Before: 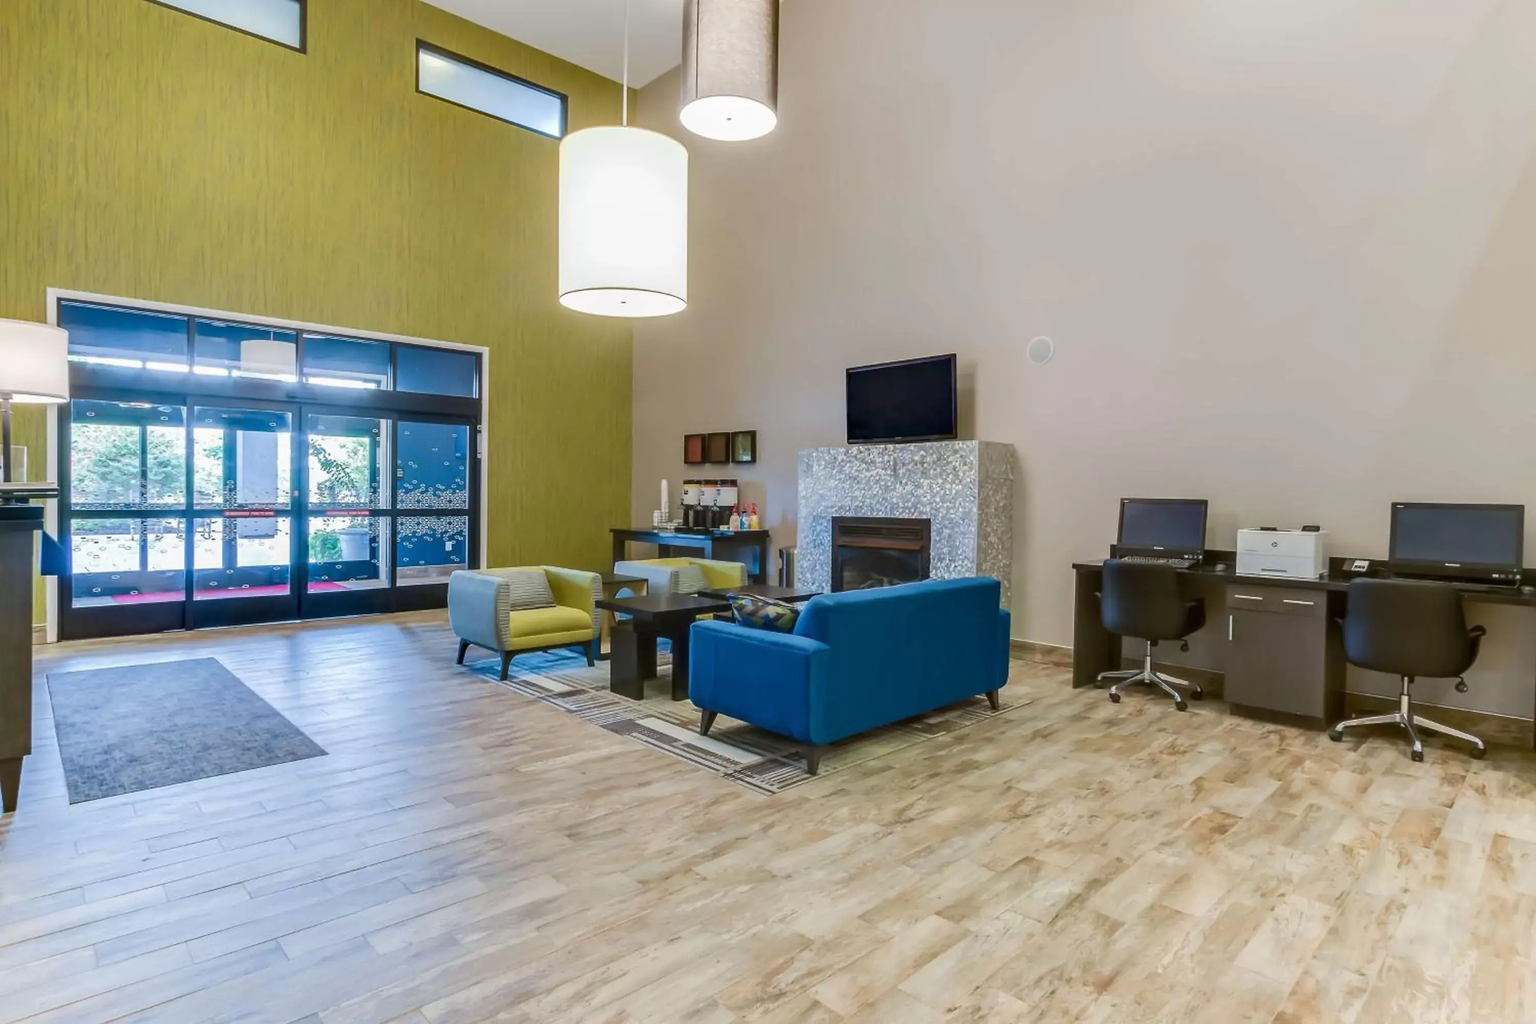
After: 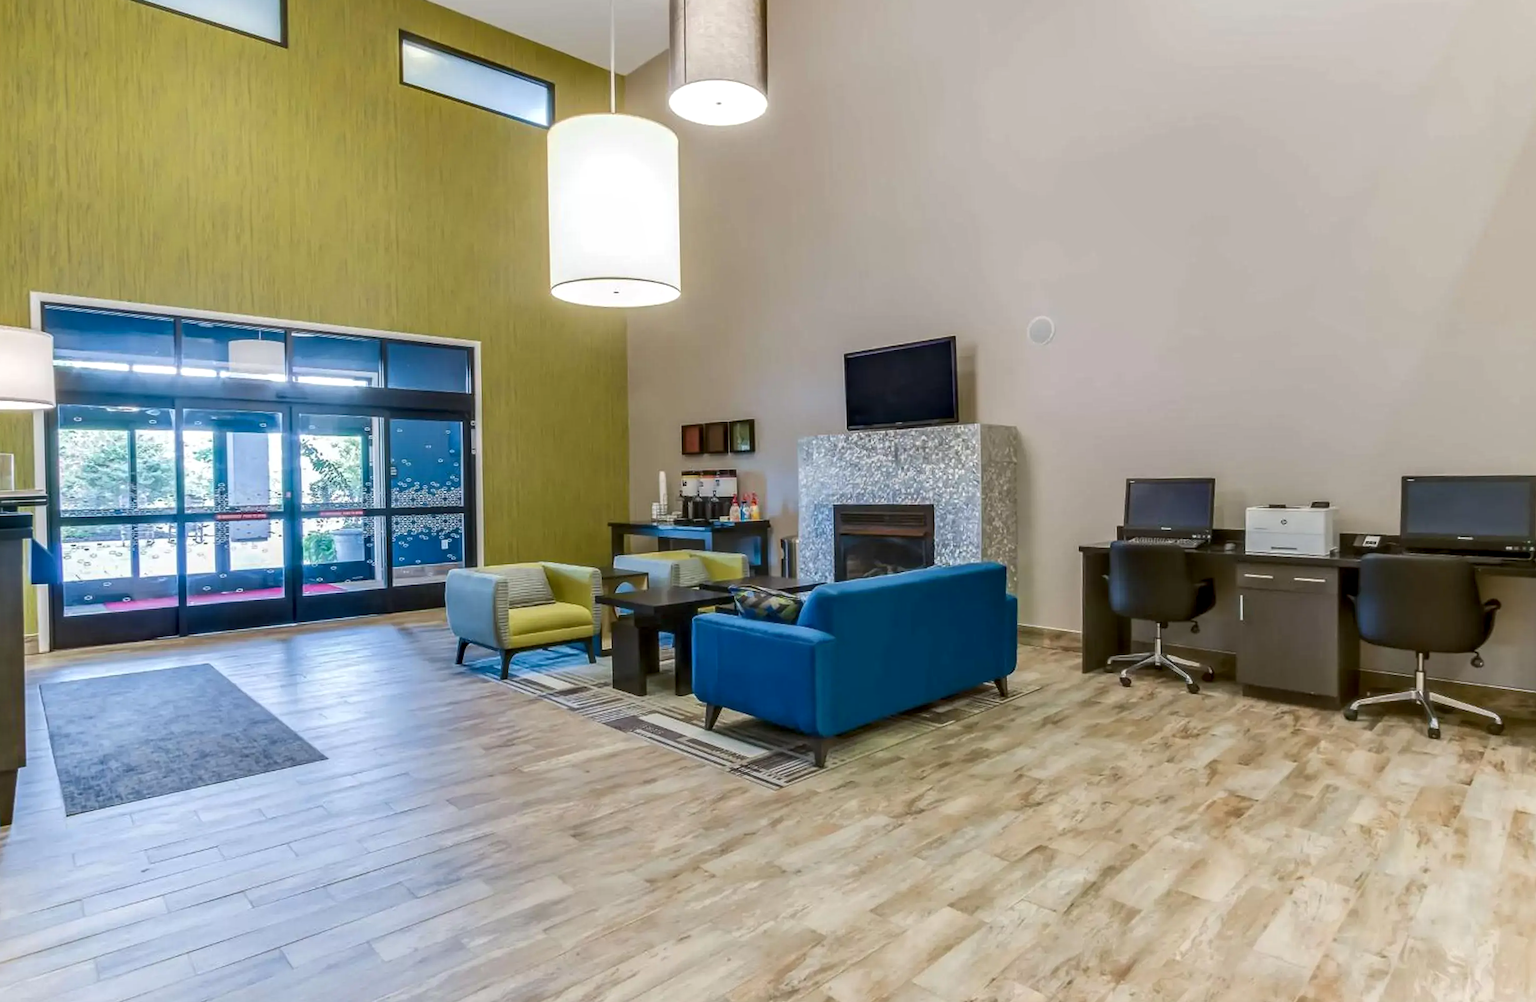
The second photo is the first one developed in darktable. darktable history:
local contrast: on, module defaults
rotate and perspective: rotation -1.42°, crop left 0.016, crop right 0.984, crop top 0.035, crop bottom 0.965
